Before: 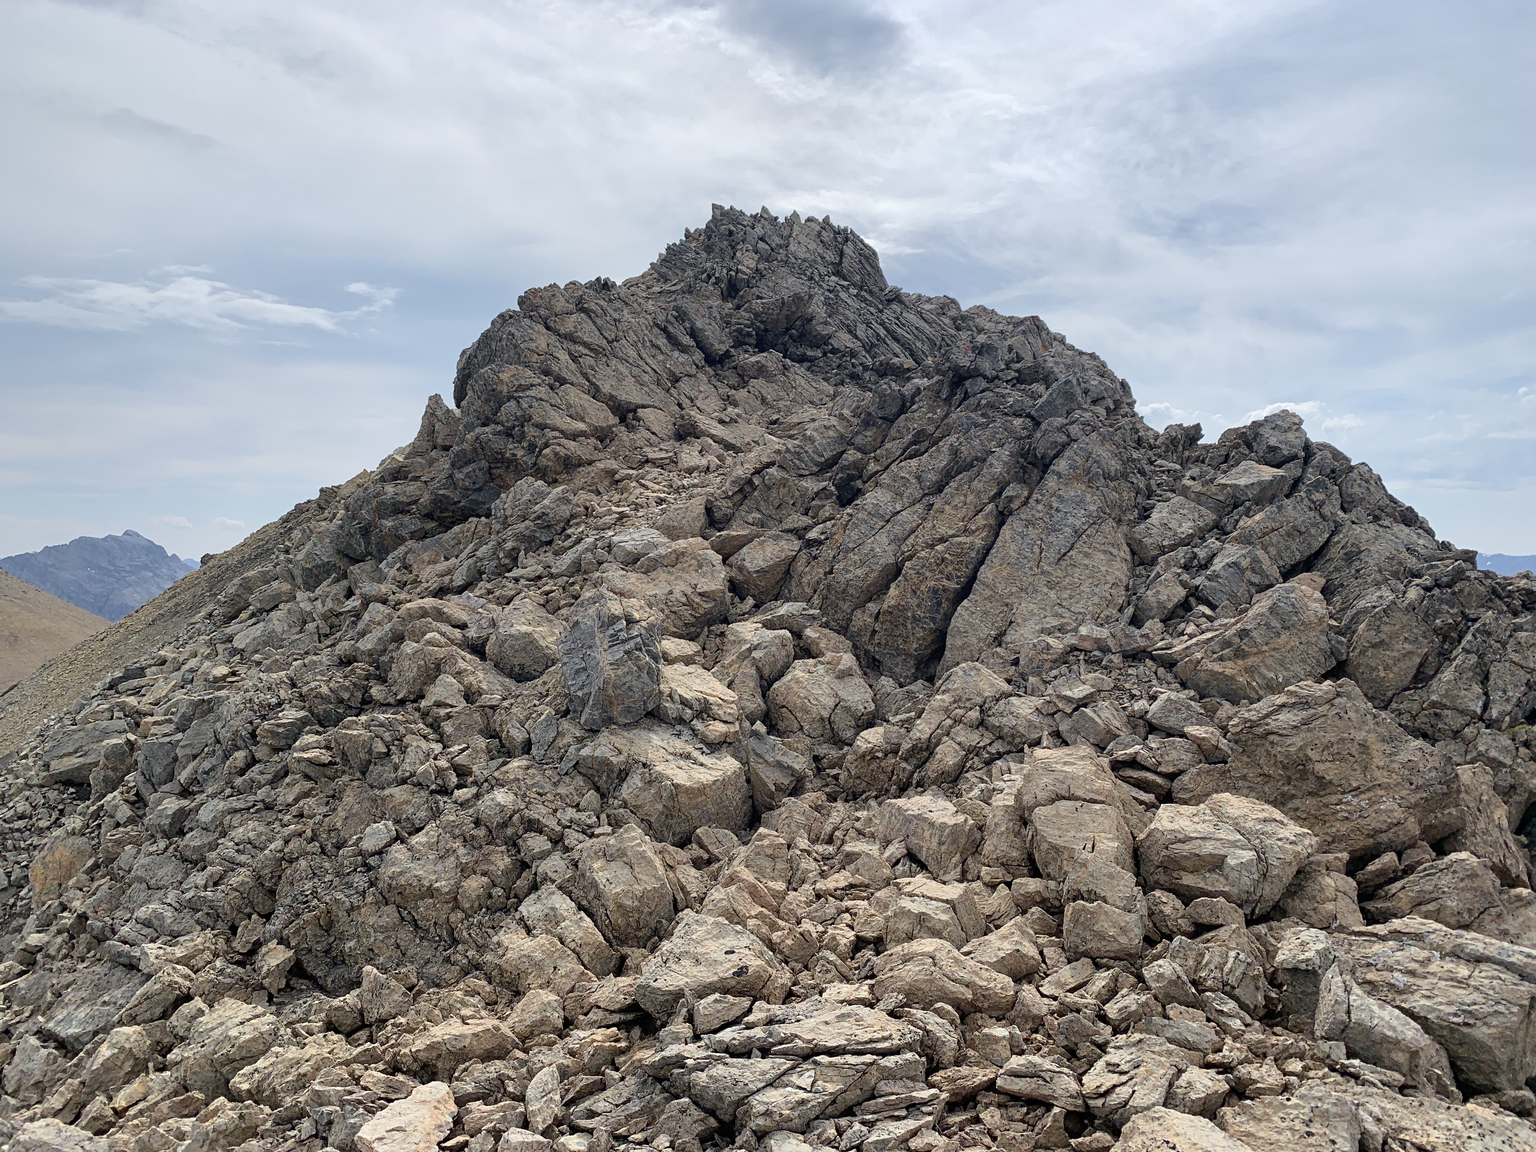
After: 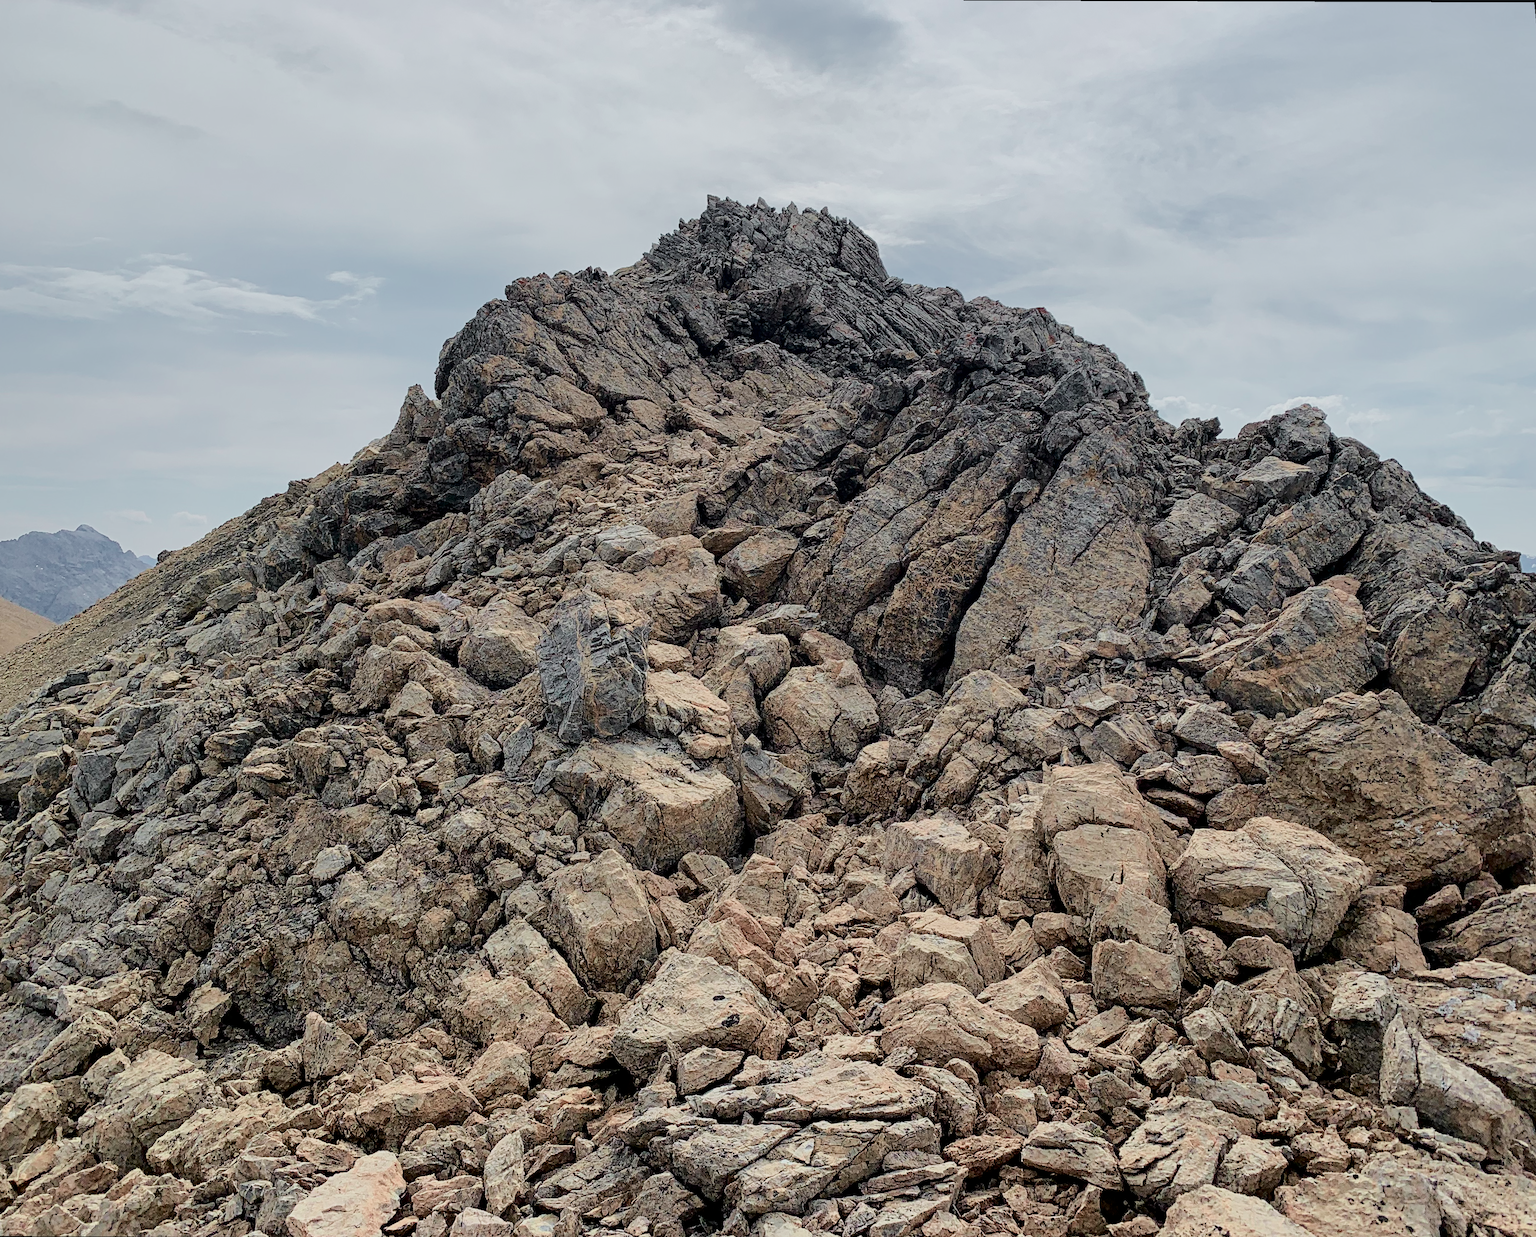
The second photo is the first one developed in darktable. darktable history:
filmic rgb: black relative exposure -7.65 EV, white relative exposure 4.56 EV, hardness 3.61
rotate and perspective: rotation 0.215°, lens shift (vertical) -0.139, crop left 0.069, crop right 0.939, crop top 0.002, crop bottom 0.996
contrast equalizer: y [[0.5, 0.5, 0.5, 0.512, 0.552, 0.62], [0.5 ×6], [0.5 ×4, 0.504, 0.553], [0 ×6], [0 ×6]]
tone curve: curves: ch0 [(0.003, 0) (0.066, 0.023) (0.149, 0.094) (0.264, 0.238) (0.395, 0.401) (0.517, 0.553) (0.716, 0.743) (0.813, 0.846) (1, 1)]; ch1 [(0, 0) (0.164, 0.115) (0.337, 0.332) (0.39, 0.398) (0.464, 0.461) (0.501, 0.5) (0.521, 0.529) (0.571, 0.588) (0.652, 0.681) (0.733, 0.749) (0.811, 0.796) (1, 1)]; ch2 [(0, 0) (0.337, 0.382) (0.464, 0.476) (0.501, 0.502) (0.527, 0.54) (0.556, 0.567) (0.6, 0.59) (0.687, 0.675) (1, 1)], color space Lab, independent channels, preserve colors none
